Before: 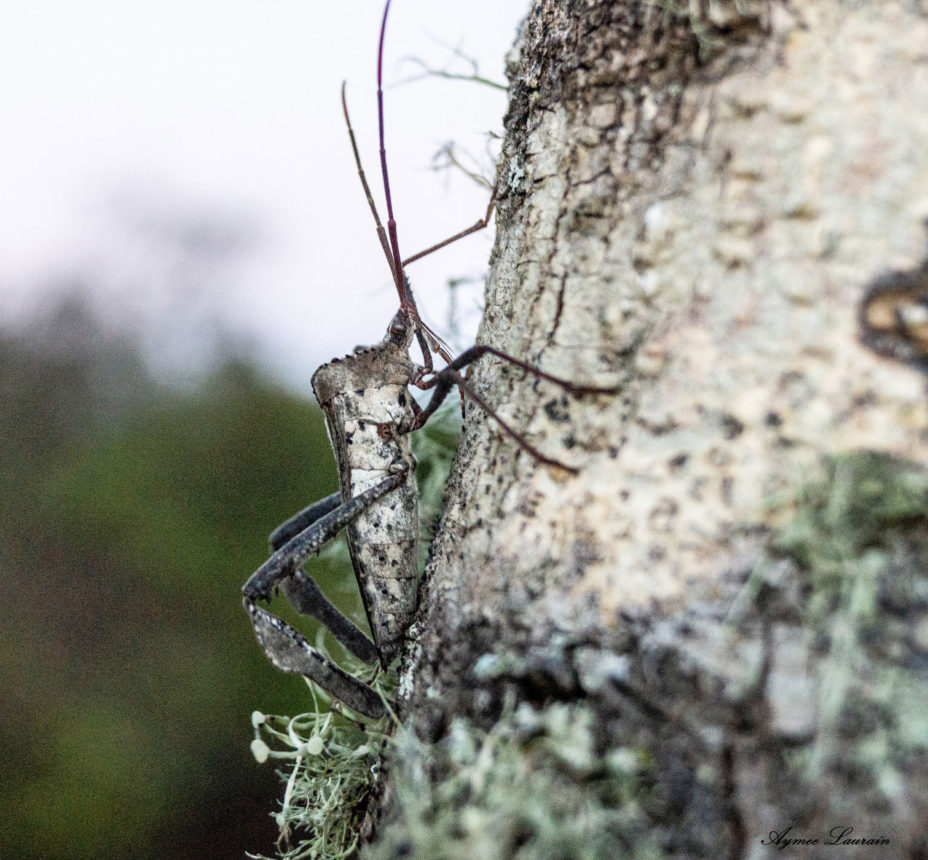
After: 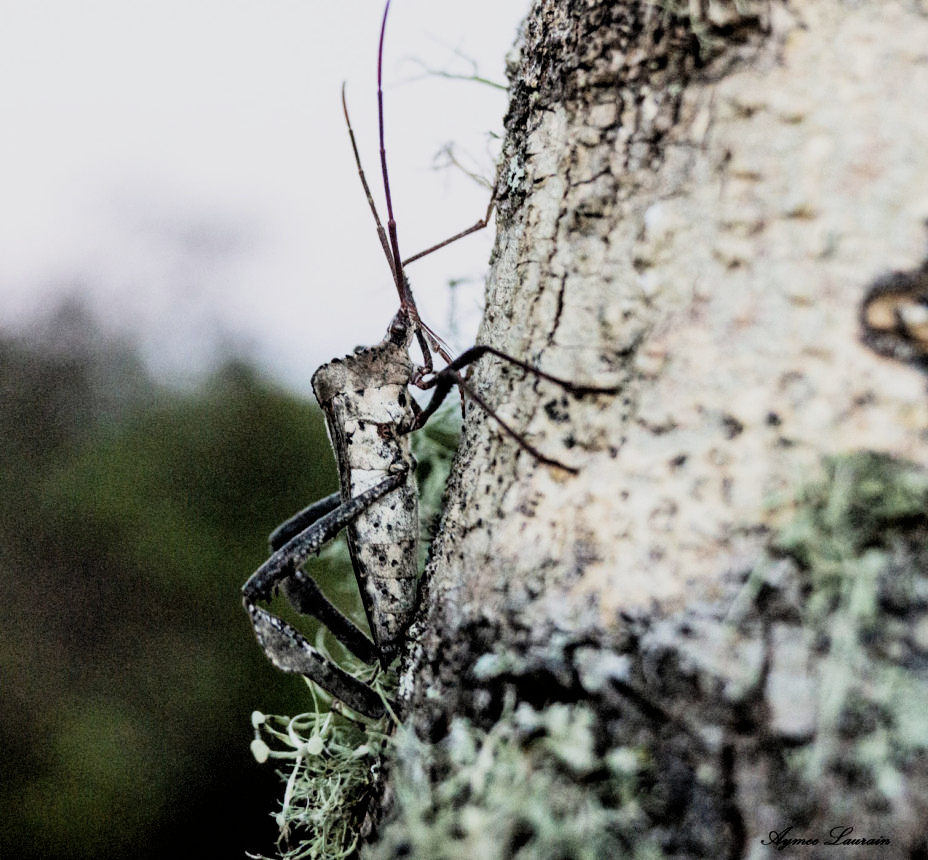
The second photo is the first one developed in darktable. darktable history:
filmic rgb: black relative exposure -5.07 EV, white relative exposure 3.97 EV, hardness 2.9, contrast 1.399, highlights saturation mix -30.06%
